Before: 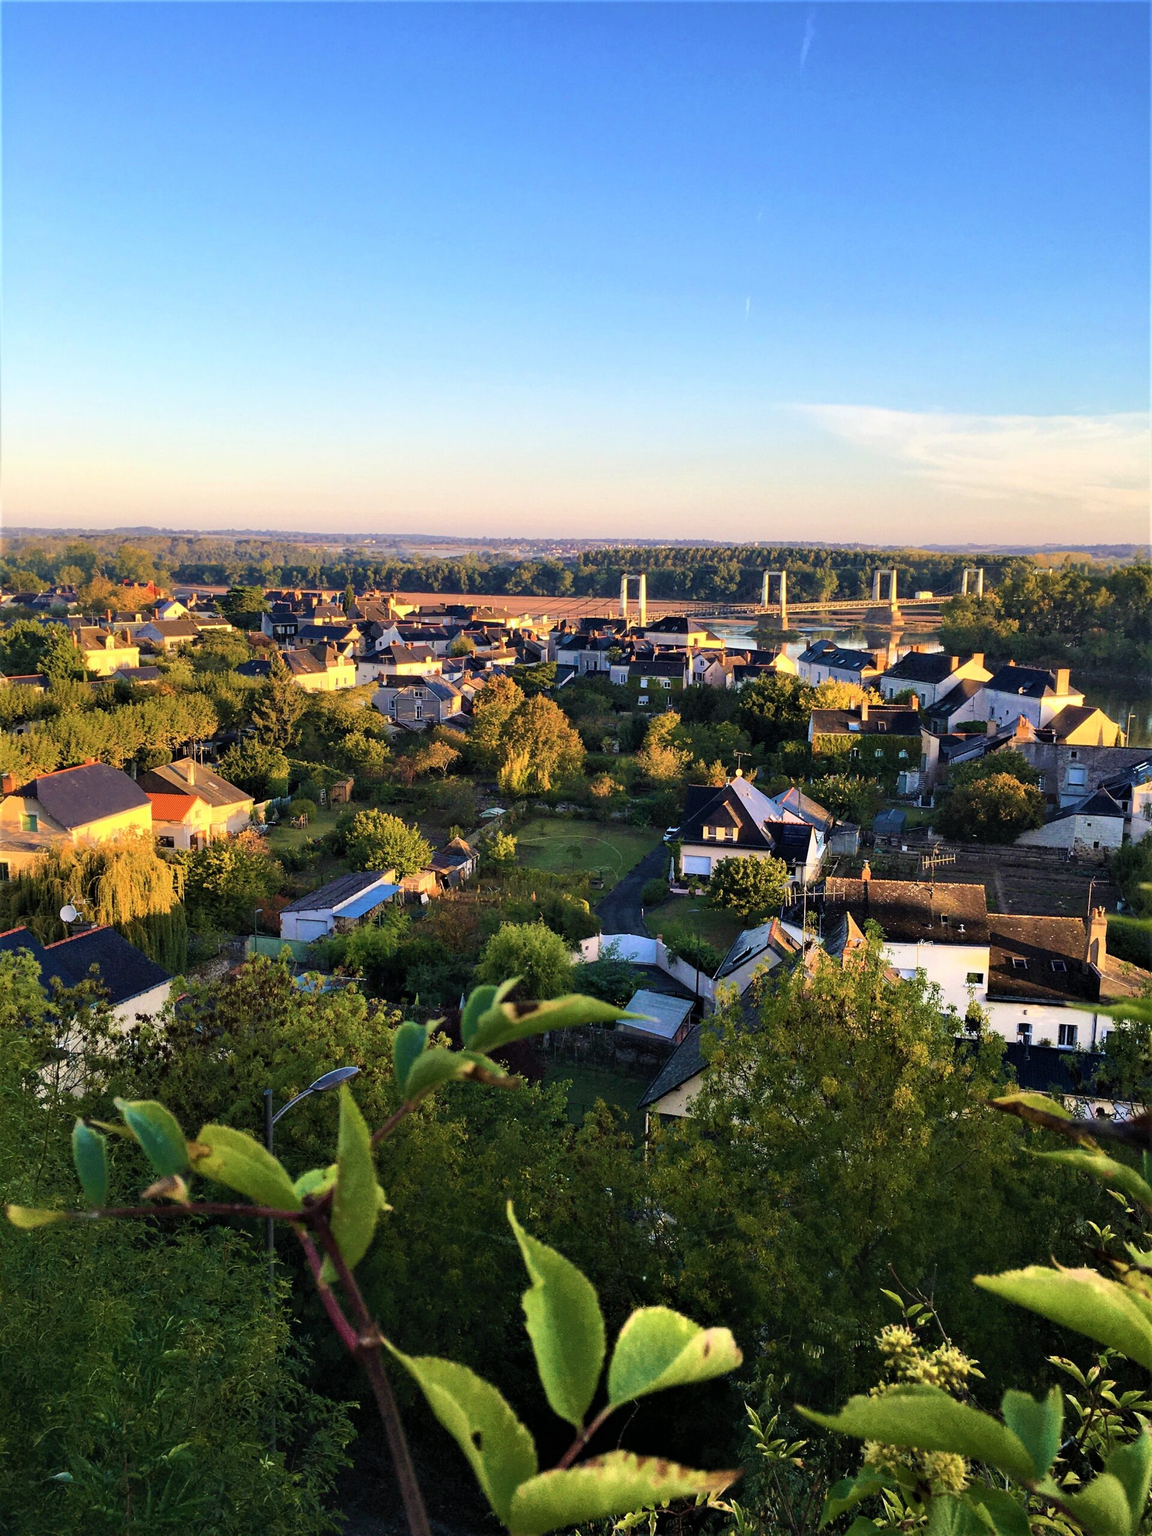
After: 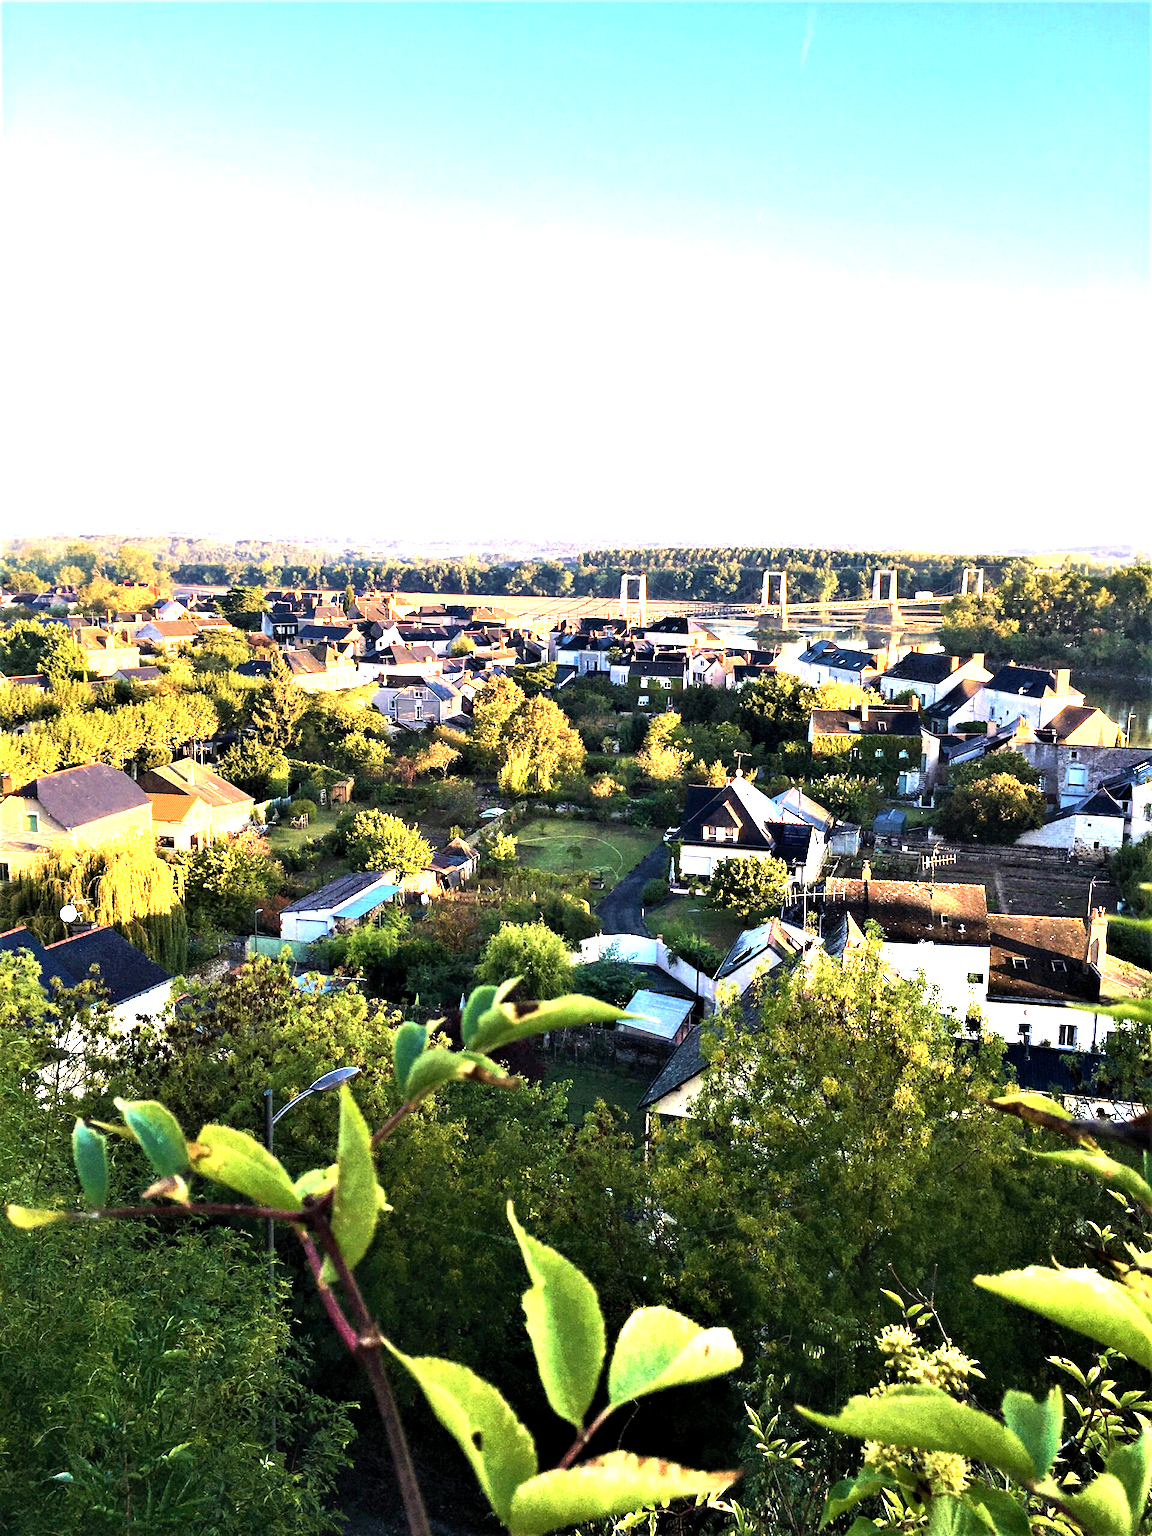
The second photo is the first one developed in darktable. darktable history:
tone equalizer: -8 EV -0.783 EV, -7 EV -0.723 EV, -6 EV -0.606 EV, -5 EV -0.403 EV, -3 EV 0.384 EV, -2 EV 0.6 EV, -1 EV 0.686 EV, +0 EV 0.773 EV, edges refinement/feathering 500, mask exposure compensation -1.57 EV, preserve details no
exposure: black level correction 0.001, exposure 1.321 EV, compensate exposure bias true, compensate highlight preservation false
